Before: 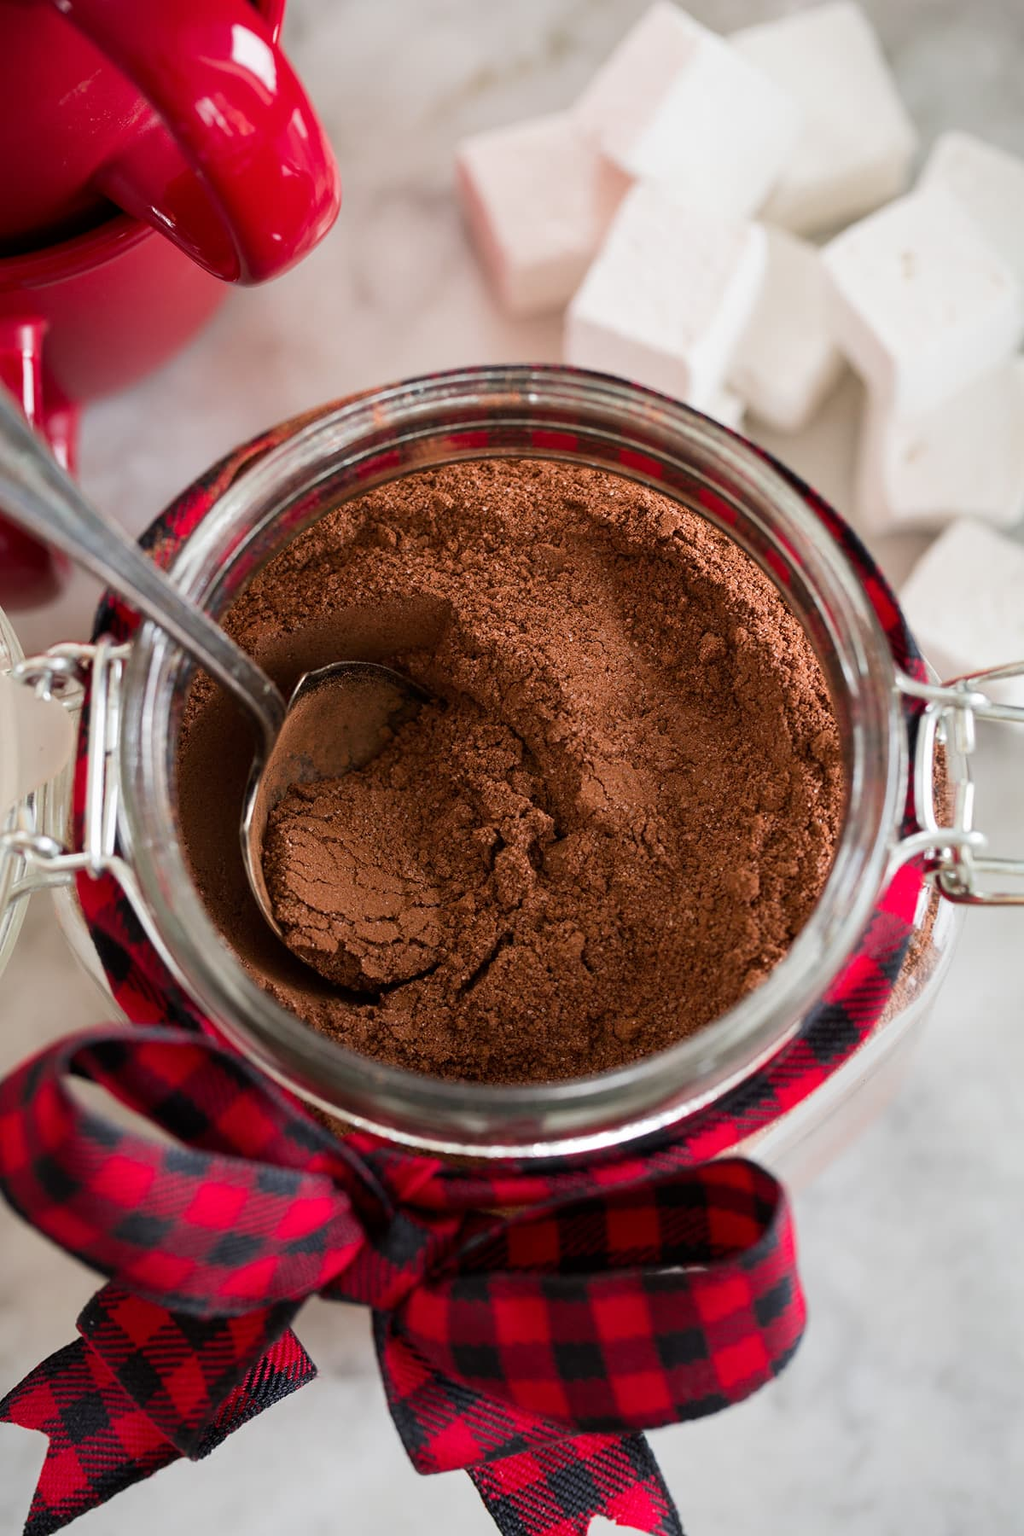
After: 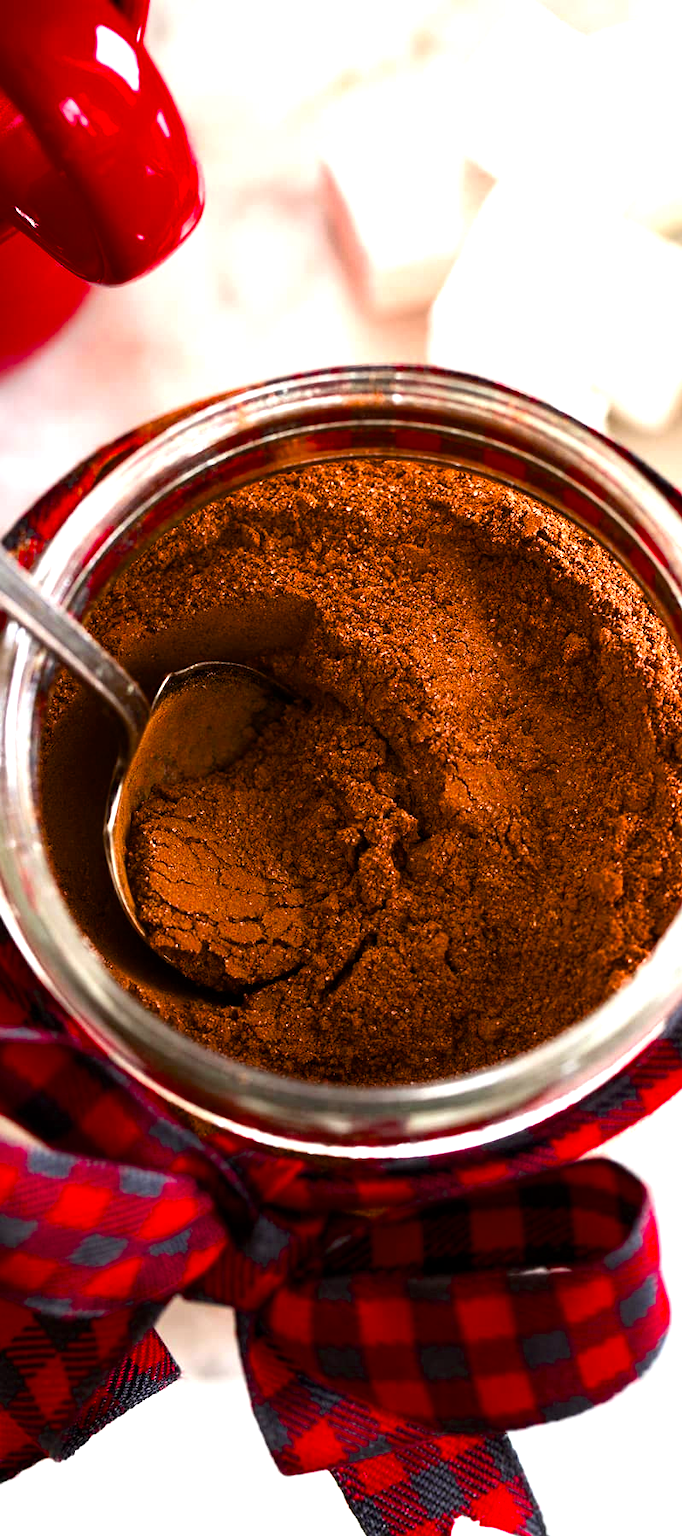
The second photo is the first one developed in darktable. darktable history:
exposure: black level correction 0.001, exposure 0.956 EV, compensate exposure bias true, compensate highlight preservation false
color balance rgb: power › luminance -3.923%, power › chroma 0.571%, power › hue 39.26°, perceptual saturation grading › global saturation 30.557%, perceptual brilliance grading › global brilliance 14.359%, perceptual brilliance grading › shadows -34.979%, global vibrance 1.646%, saturation formula JzAzBz (2021)
crop and rotate: left 13.364%, right 19.994%
